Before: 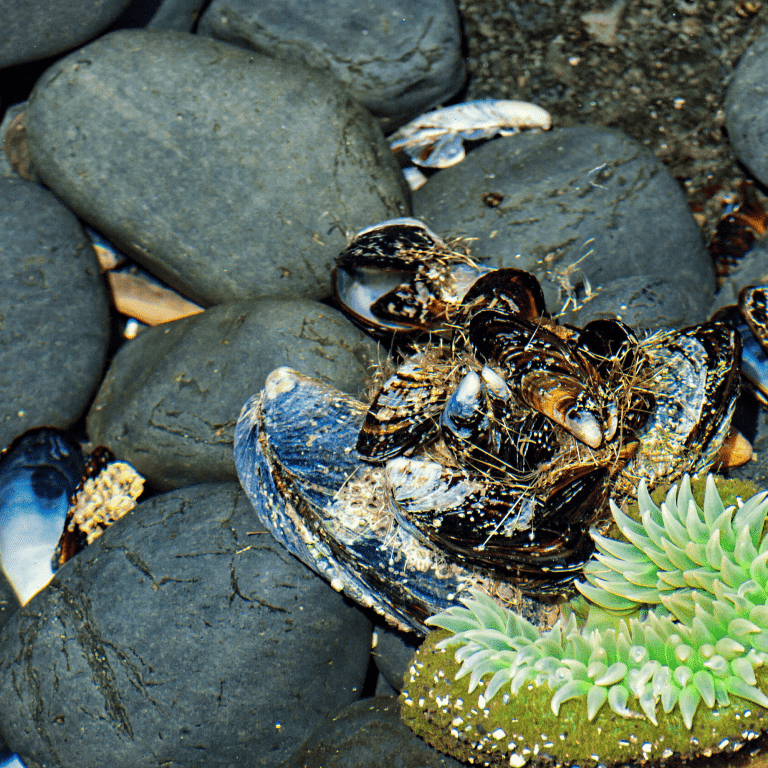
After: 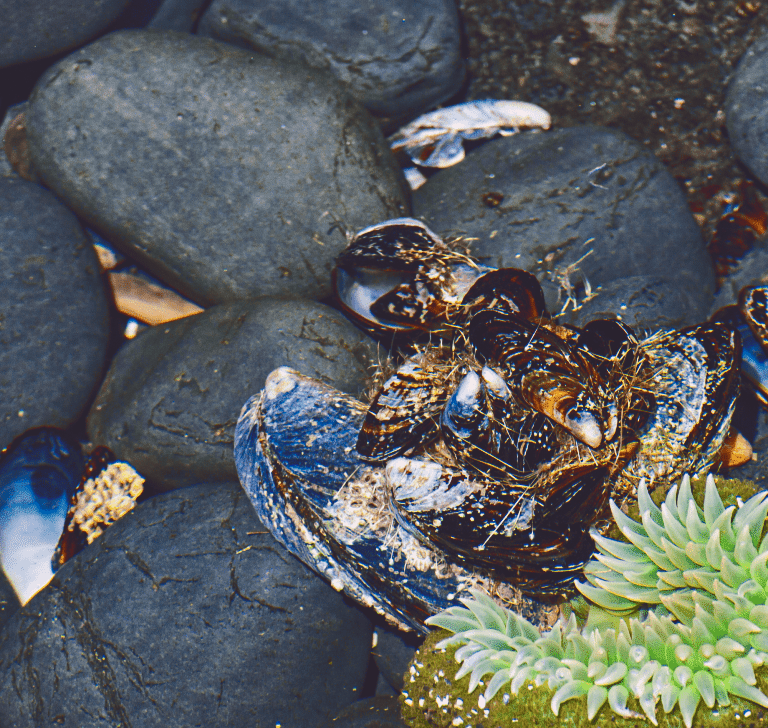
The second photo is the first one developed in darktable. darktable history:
crop and rotate: top 0%, bottom 5.097%
shadows and highlights: shadows 20.55, highlights -20.99, soften with gaussian
tone curve: curves: ch0 [(0, 0.142) (0.384, 0.314) (0.752, 0.711) (0.991, 0.95)]; ch1 [(0.006, 0.129) (0.346, 0.384) (1, 1)]; ch2 [(0.003, 0.057) (0.261, 0.248) (1, 1)], color space Lab, independent channels
contrast brightness saturation: contrast 0.05
